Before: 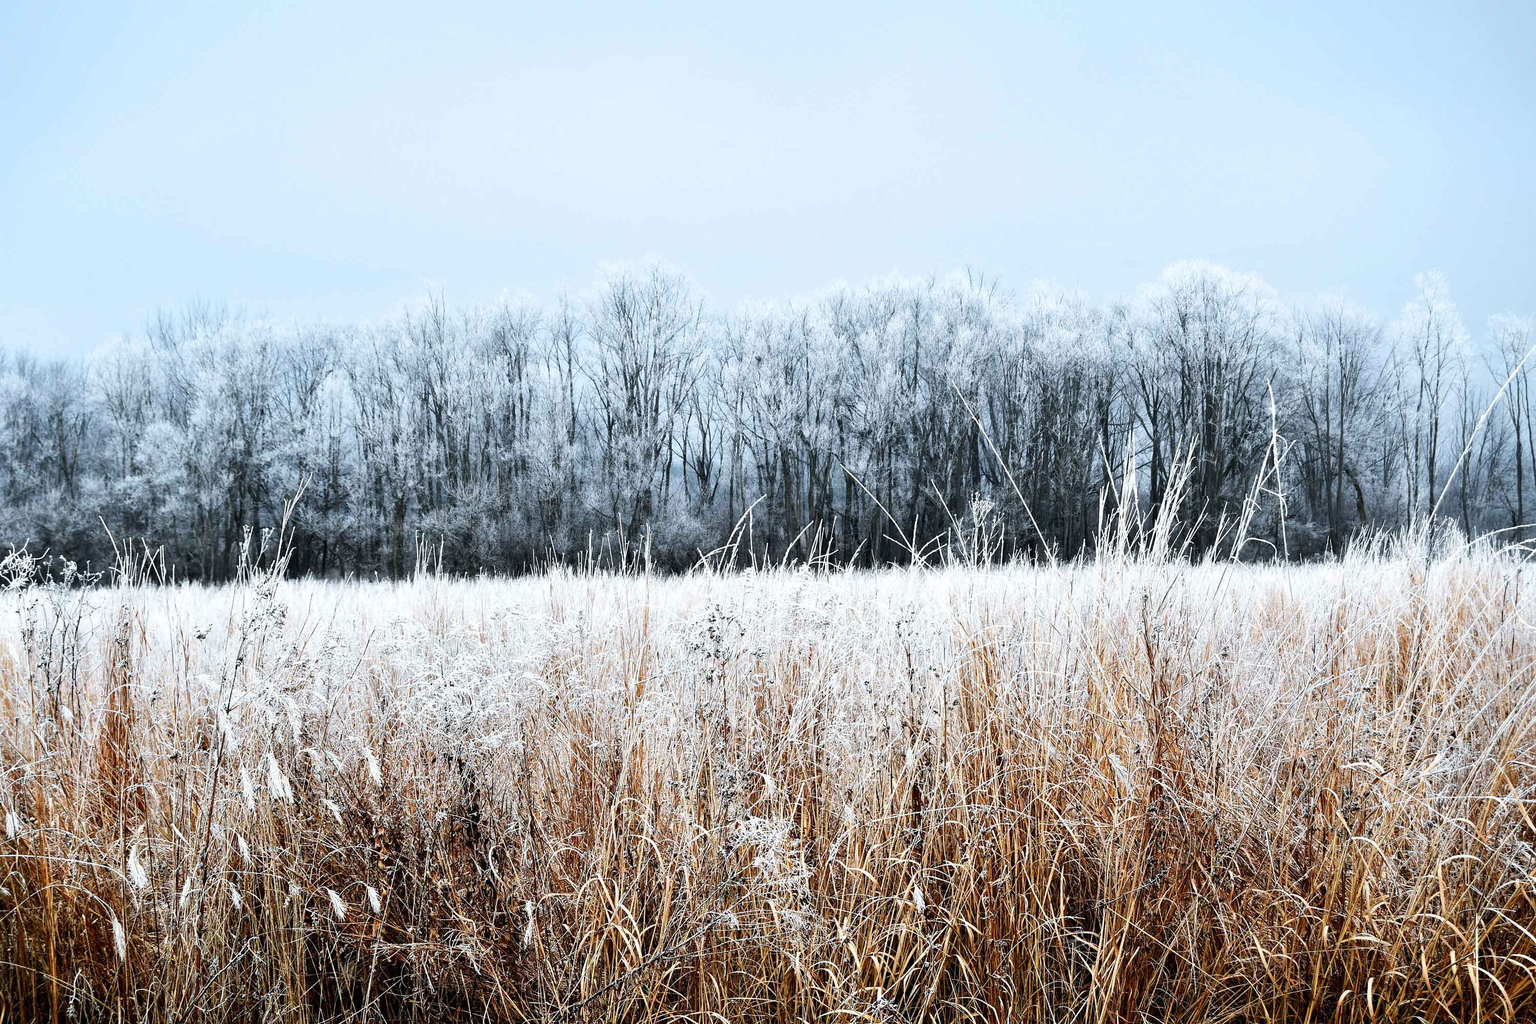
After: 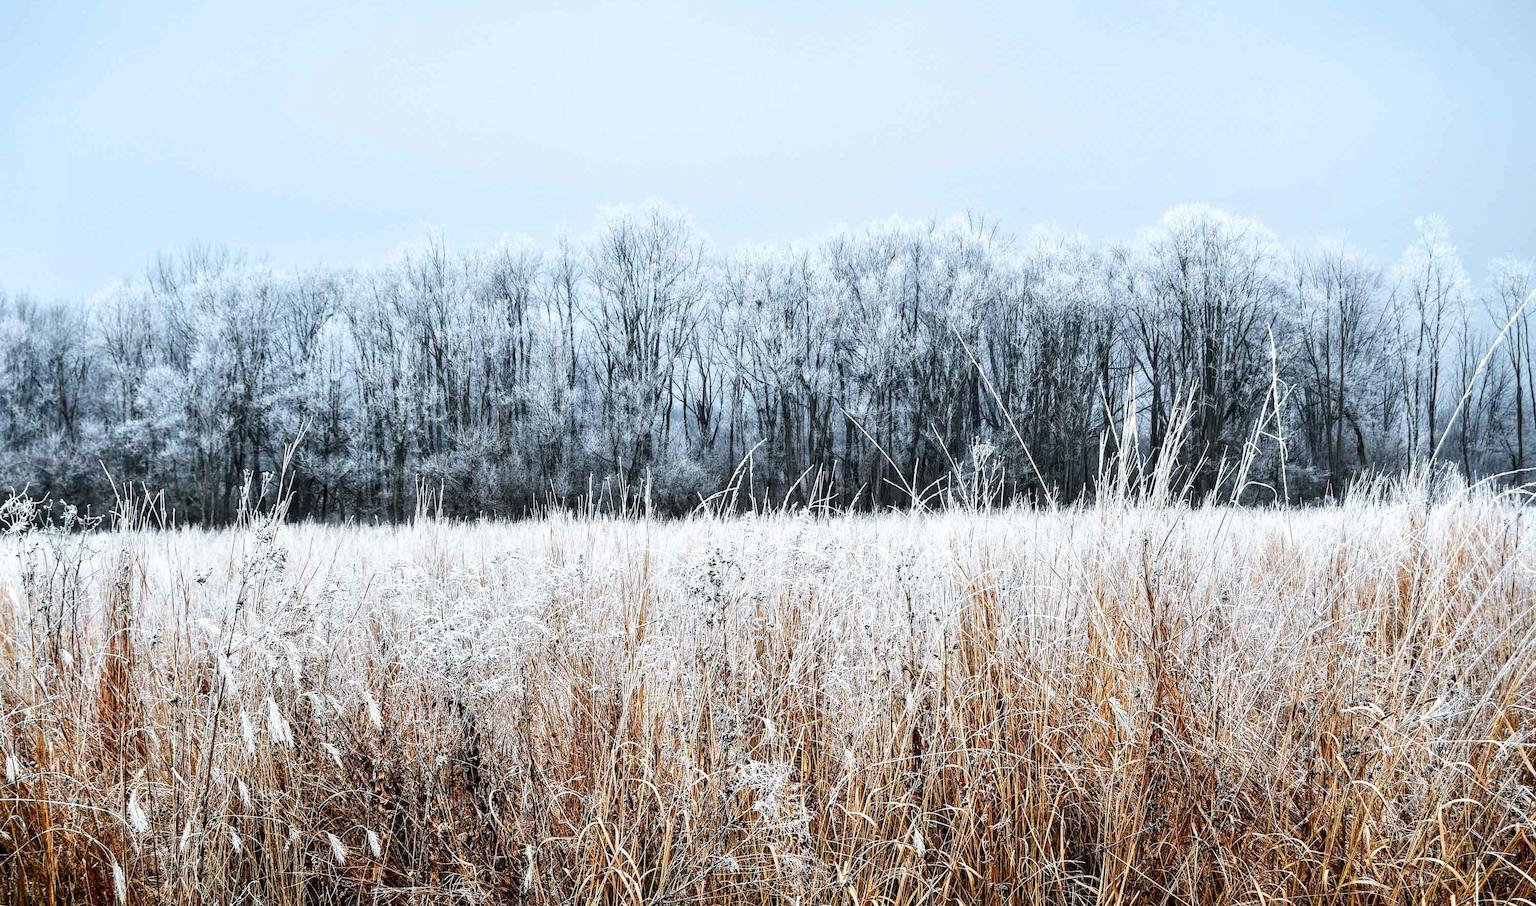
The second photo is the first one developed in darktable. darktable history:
crop and rotate: top 5.504%, bottom 5.915%
local contrast: on, module defaults
